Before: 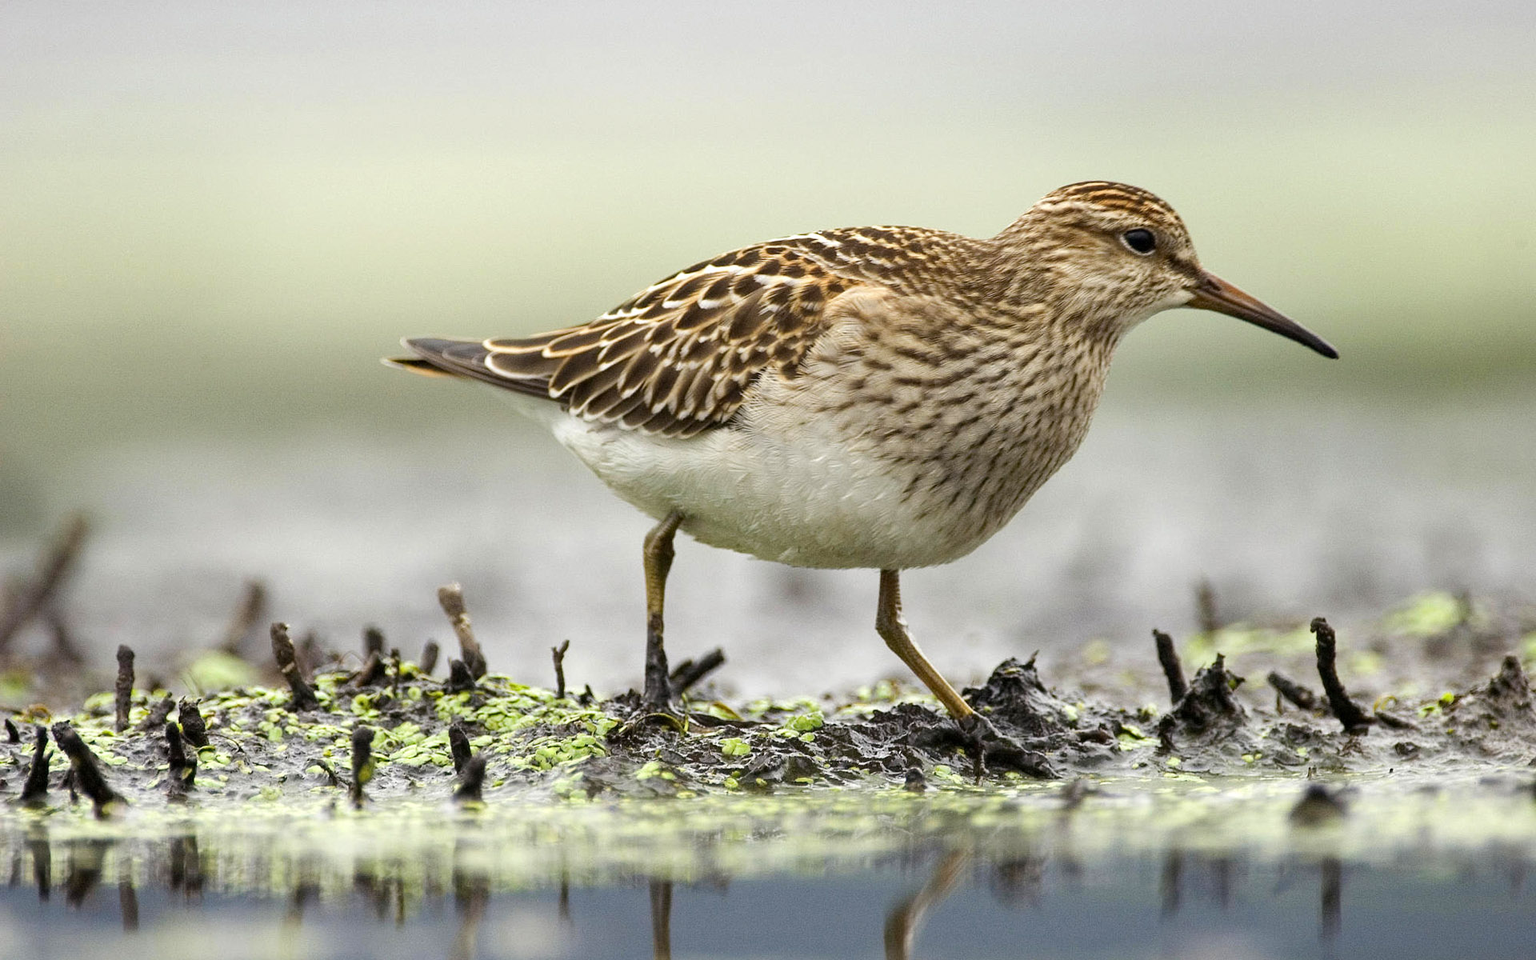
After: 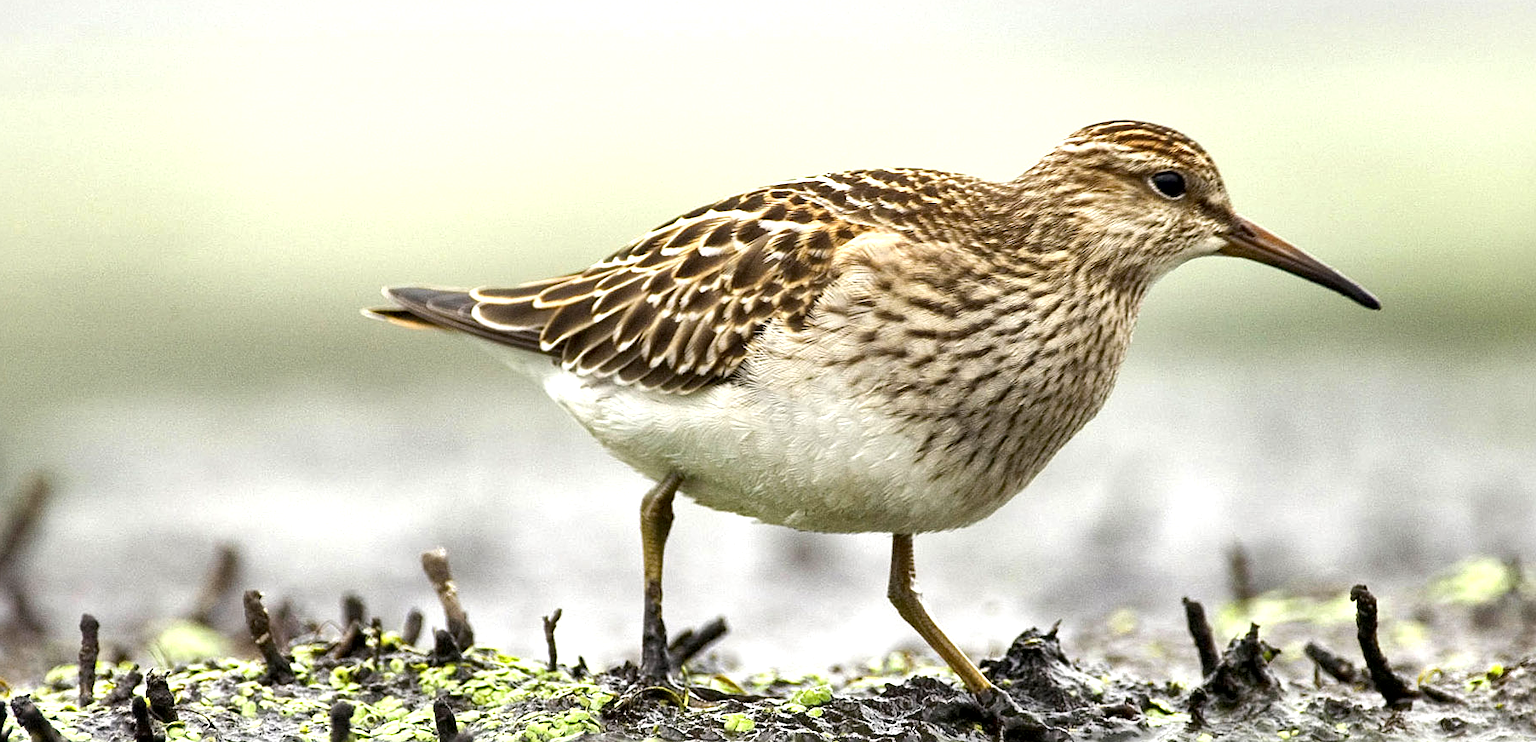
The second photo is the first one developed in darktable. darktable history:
crop: left 2.757%, top 7.159%, right 3.238%, bottom 20.148%
local contrast: mode bilateral grid, contrast 25, coarseness 60, detail 151%, midtone range 0.2
sharpen: amount 0.209
exposure: black level correction 0.001, exposure 0.499 EV, compensate highlight preservation false
